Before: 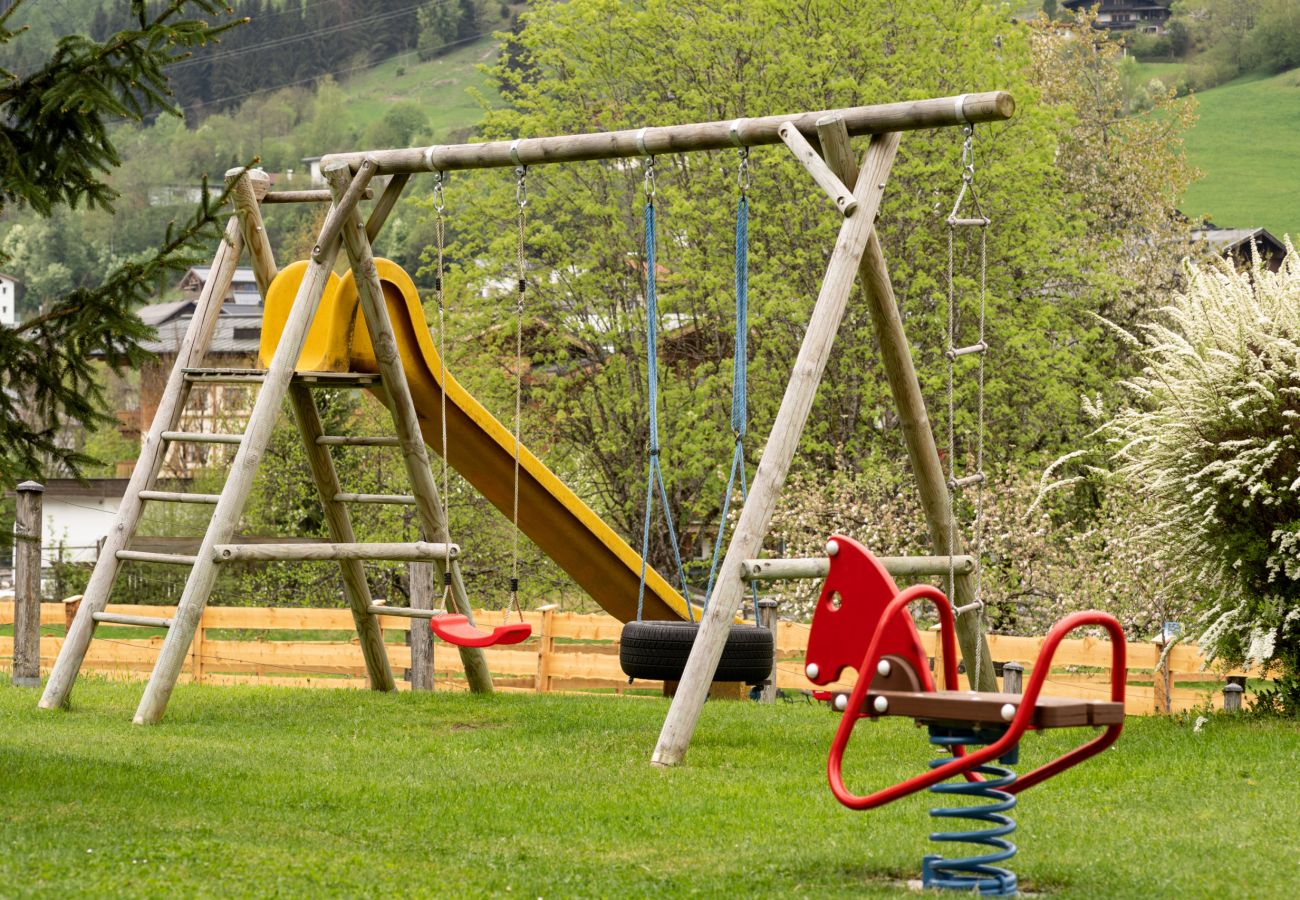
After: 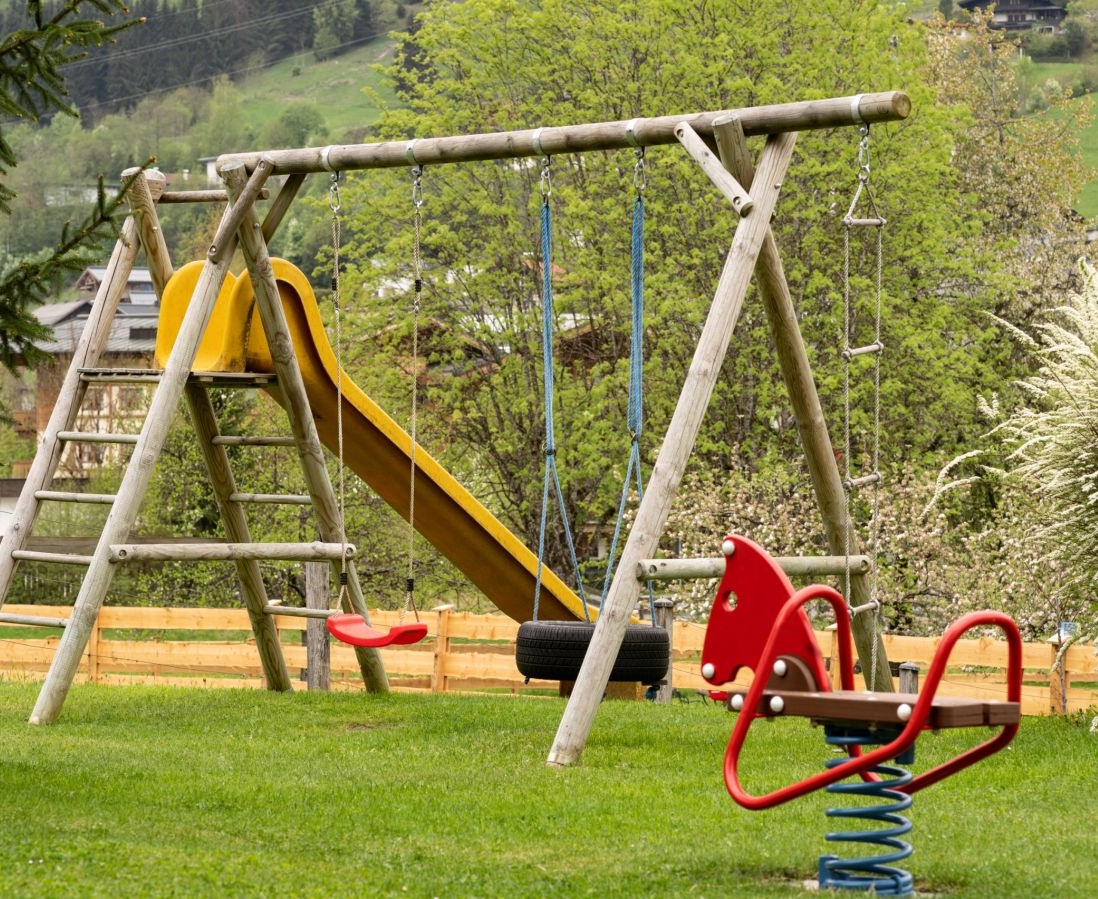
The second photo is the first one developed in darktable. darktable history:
crop: left 8.038%, right 7.467%
